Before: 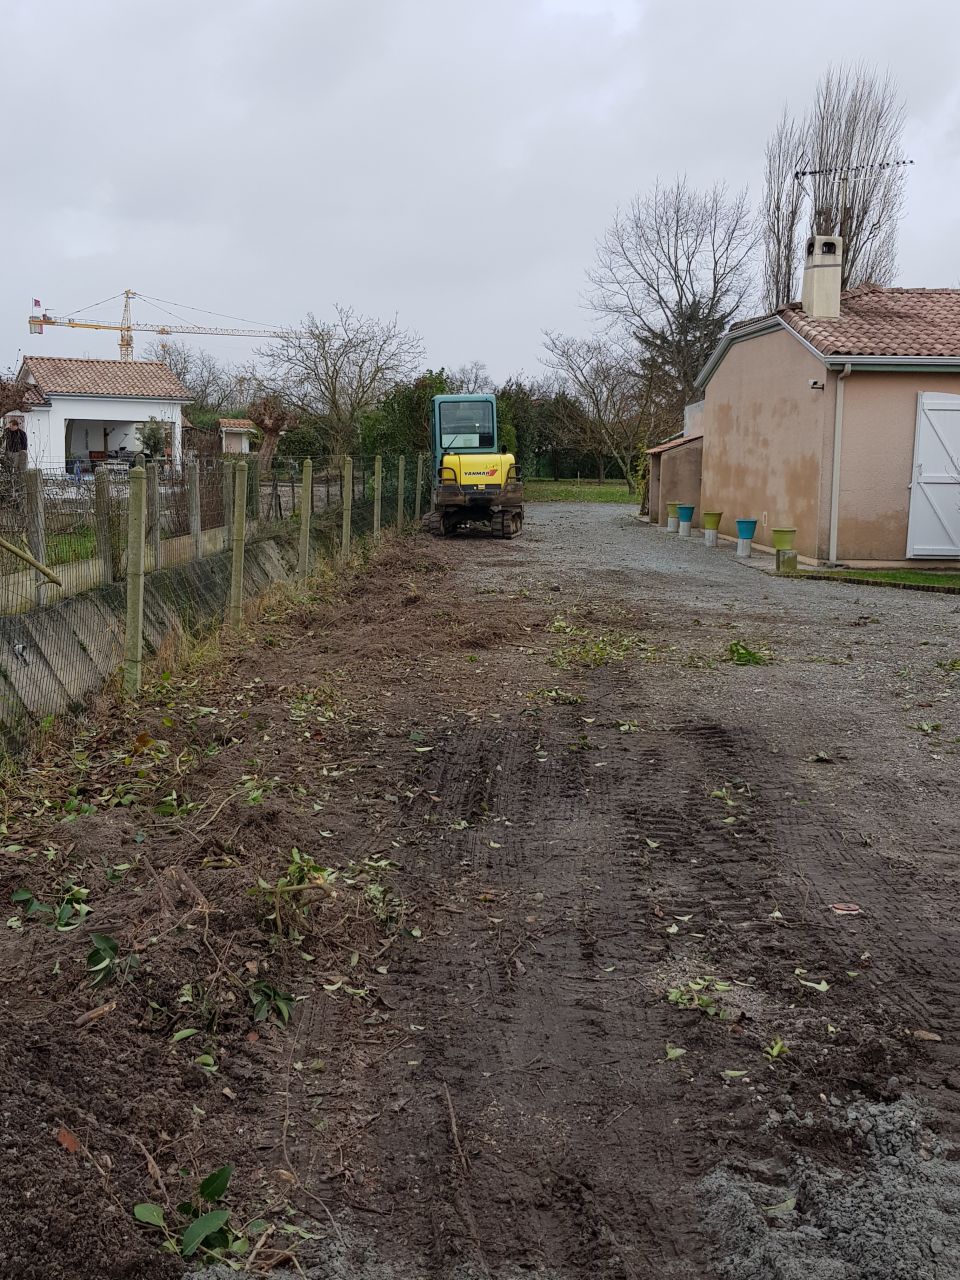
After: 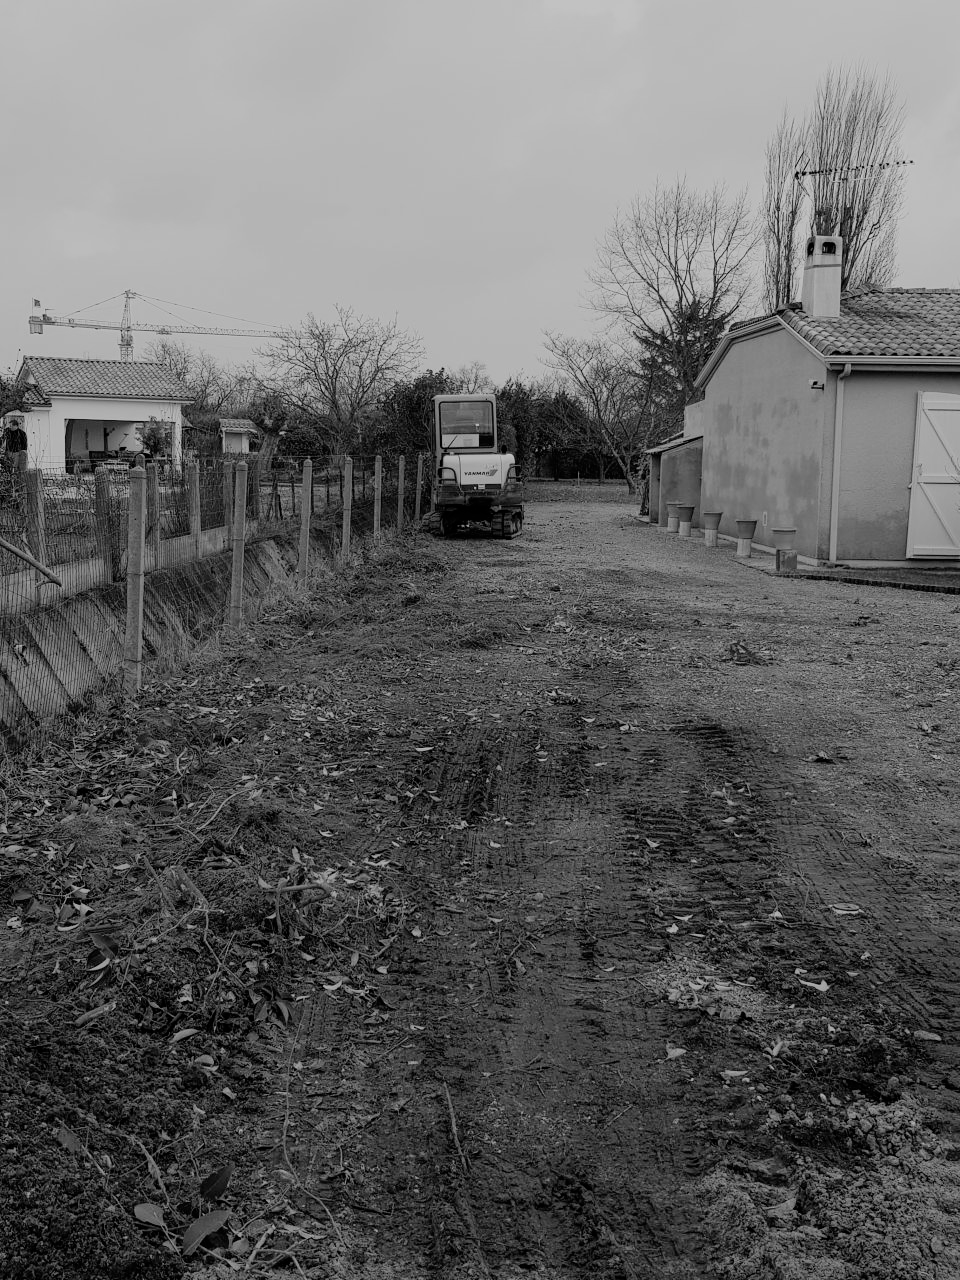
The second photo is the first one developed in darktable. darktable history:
filmic rgb: black relative exposure -7.65 EV, white relative exposure 4.56 EV, hardness 3.61, contrast 1.05
color correction: highlights a* -0.182, highlights b* -0.124
monochrome: a 14.95, b -89.96
